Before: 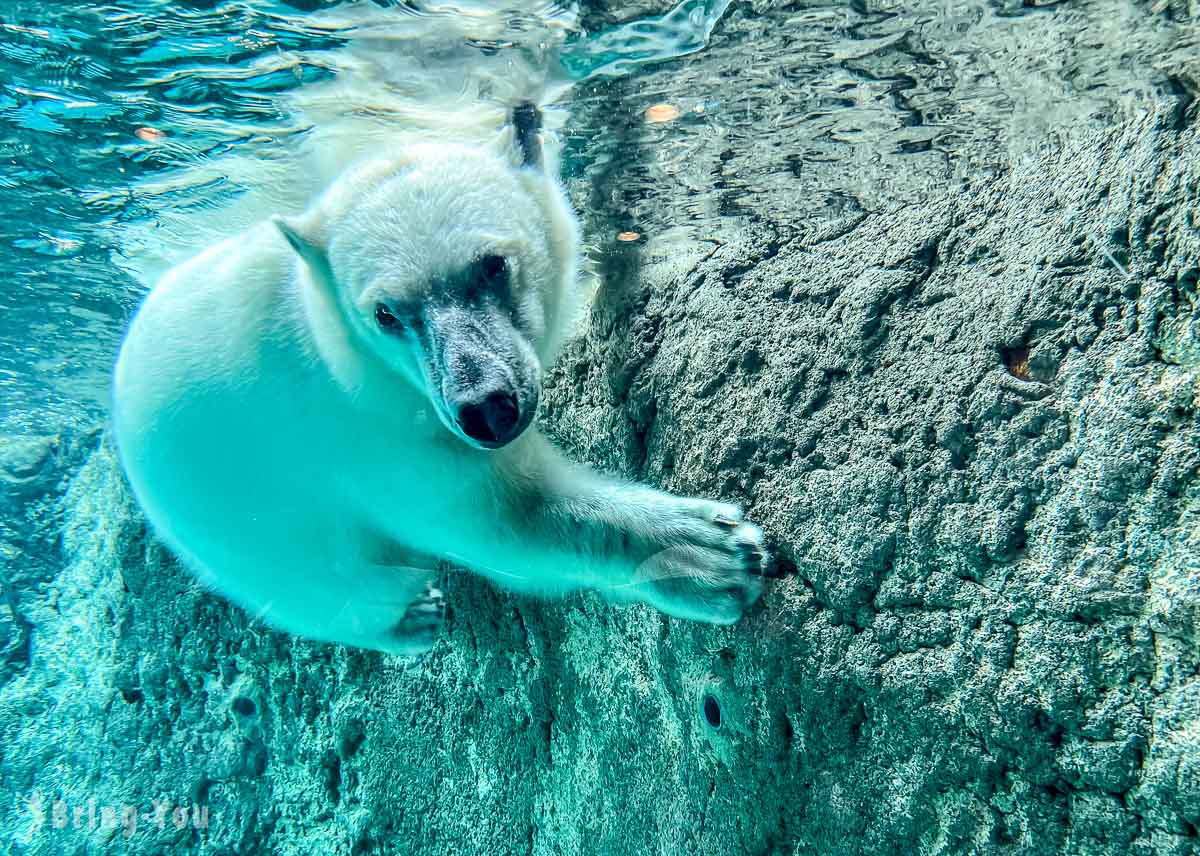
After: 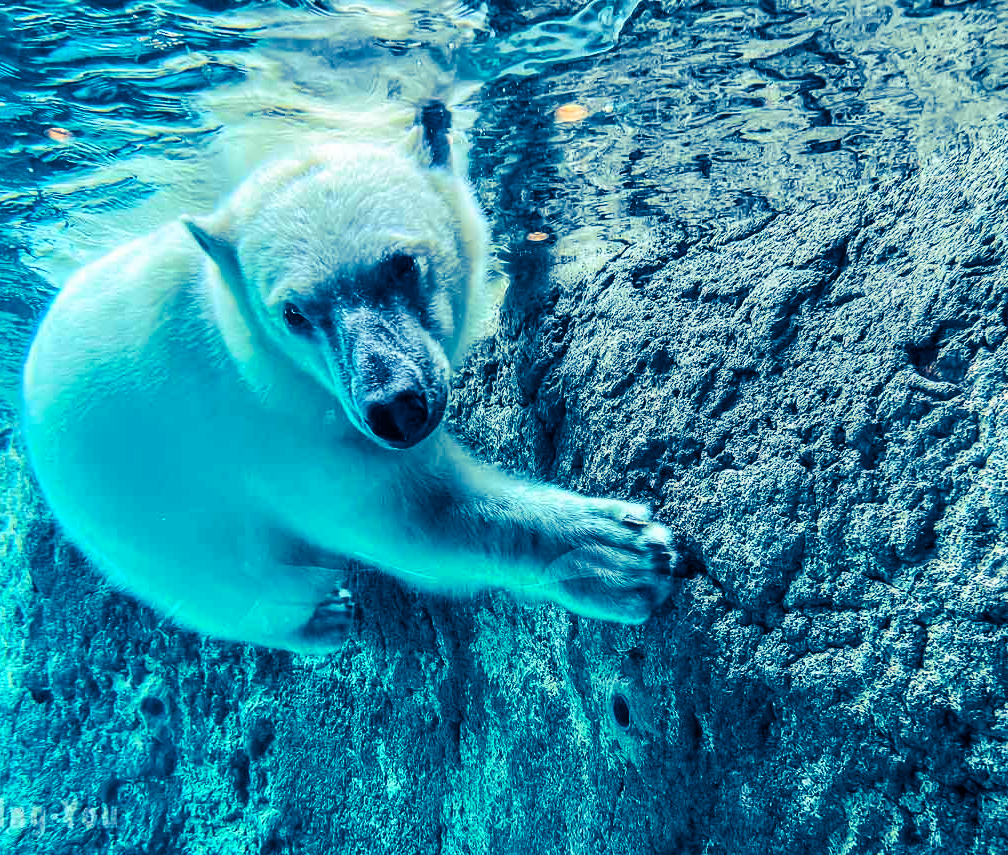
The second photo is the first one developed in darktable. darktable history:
crop: left 7.598%, right 7.873%
split-toning: shadows › hue 226.8°, shadows › saturation 1, highlights › saturation 0, balance -61.41
color balance rgb: perceptual saturation grading › global saturation 25%, global vibrance 20%
